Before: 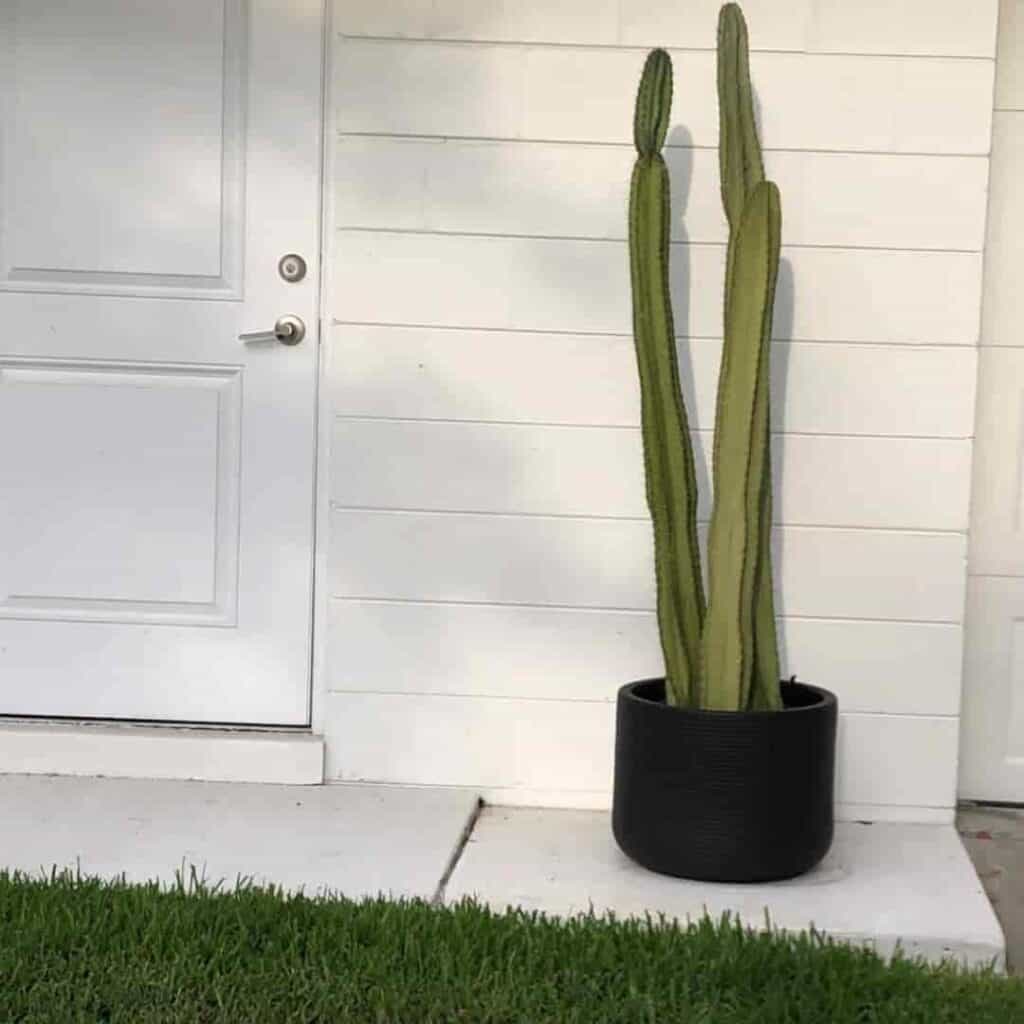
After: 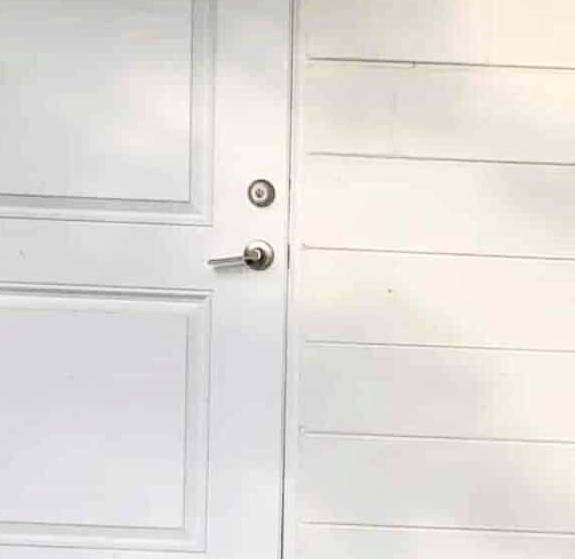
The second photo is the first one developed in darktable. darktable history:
local contrast: detail 130%
crop and rotate: left 3.054%, top 7.368%, right 40.706%, bottom 37.964%
tone curve: curves: ch0 [(0, 0.032) (0.181, 0.156) (0.751, 0.829) (1, 1)], color space Lab, linked channels, preserve colors none
